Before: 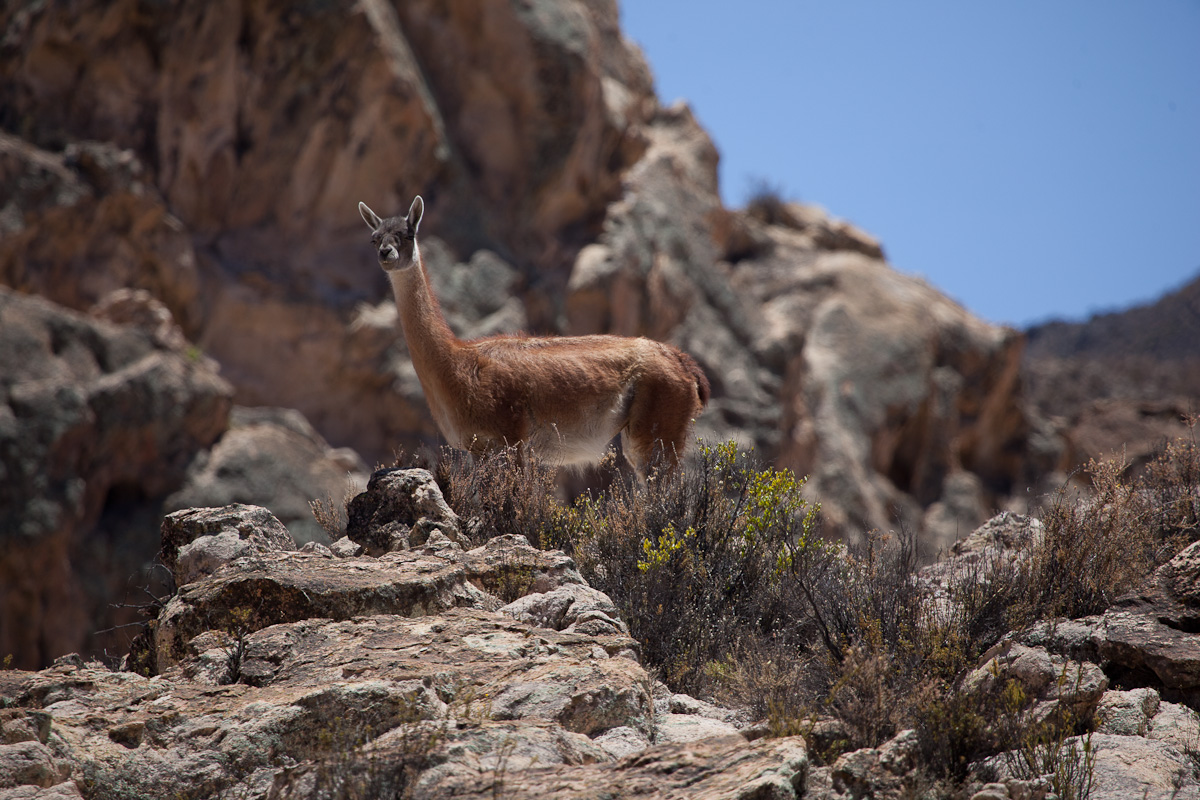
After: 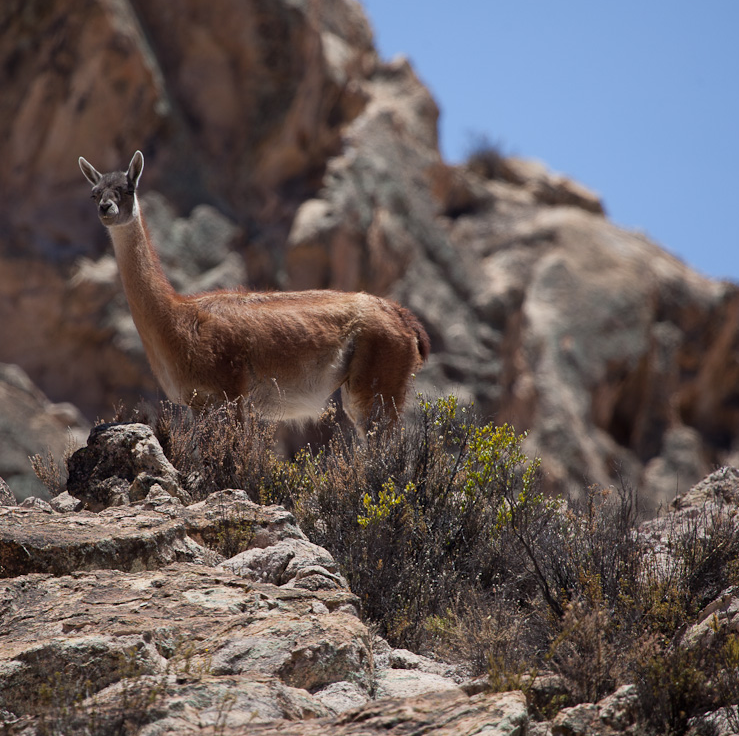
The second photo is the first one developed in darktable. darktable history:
crop and rotate: left 23.413%, top 5.634%, right 14.963%, bottom 2.304%
